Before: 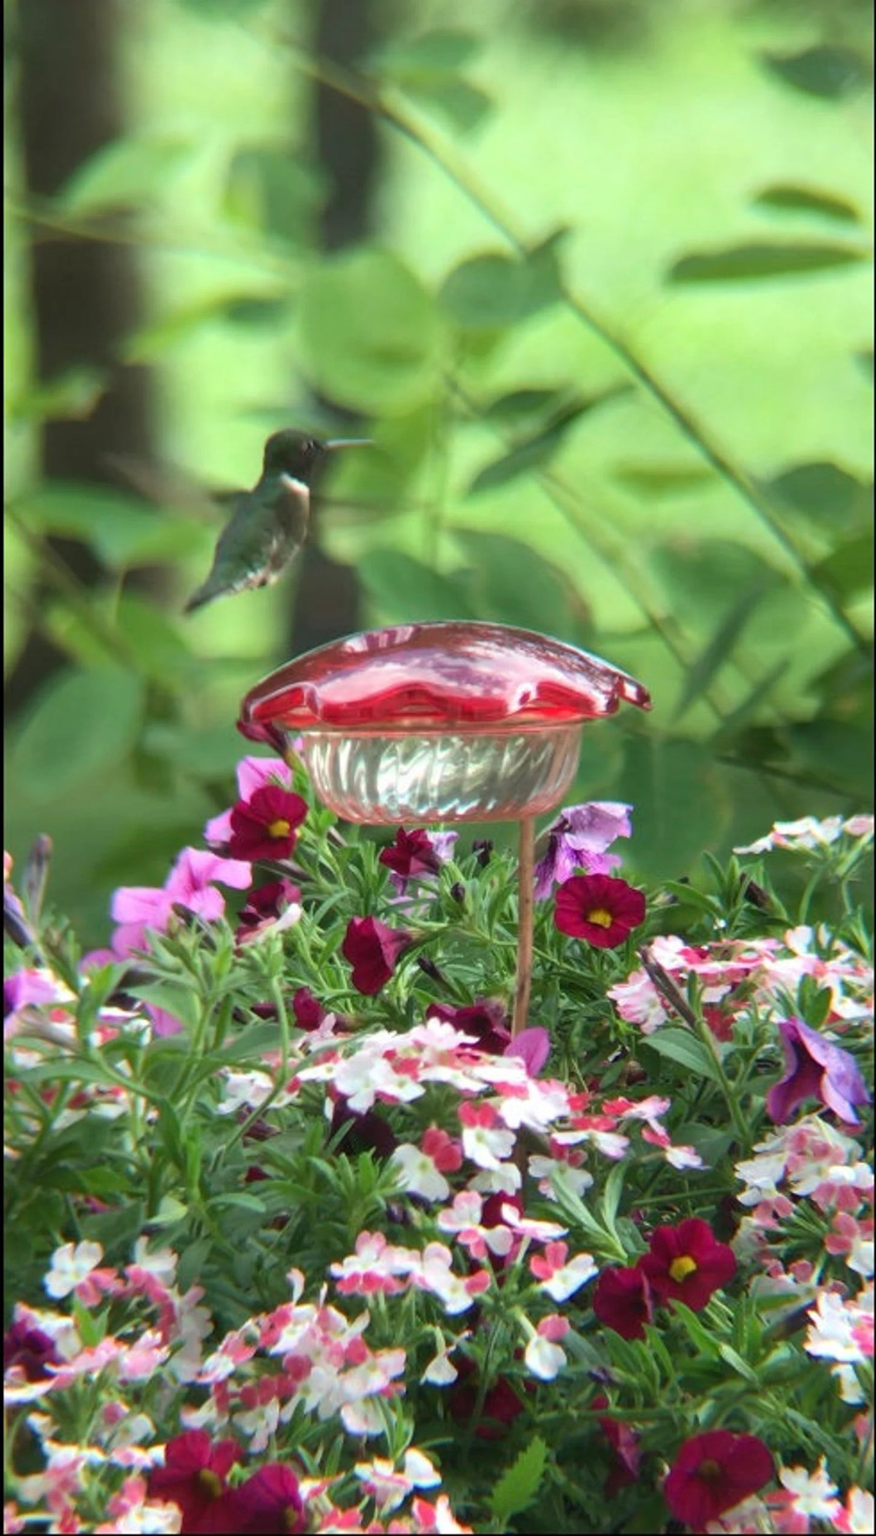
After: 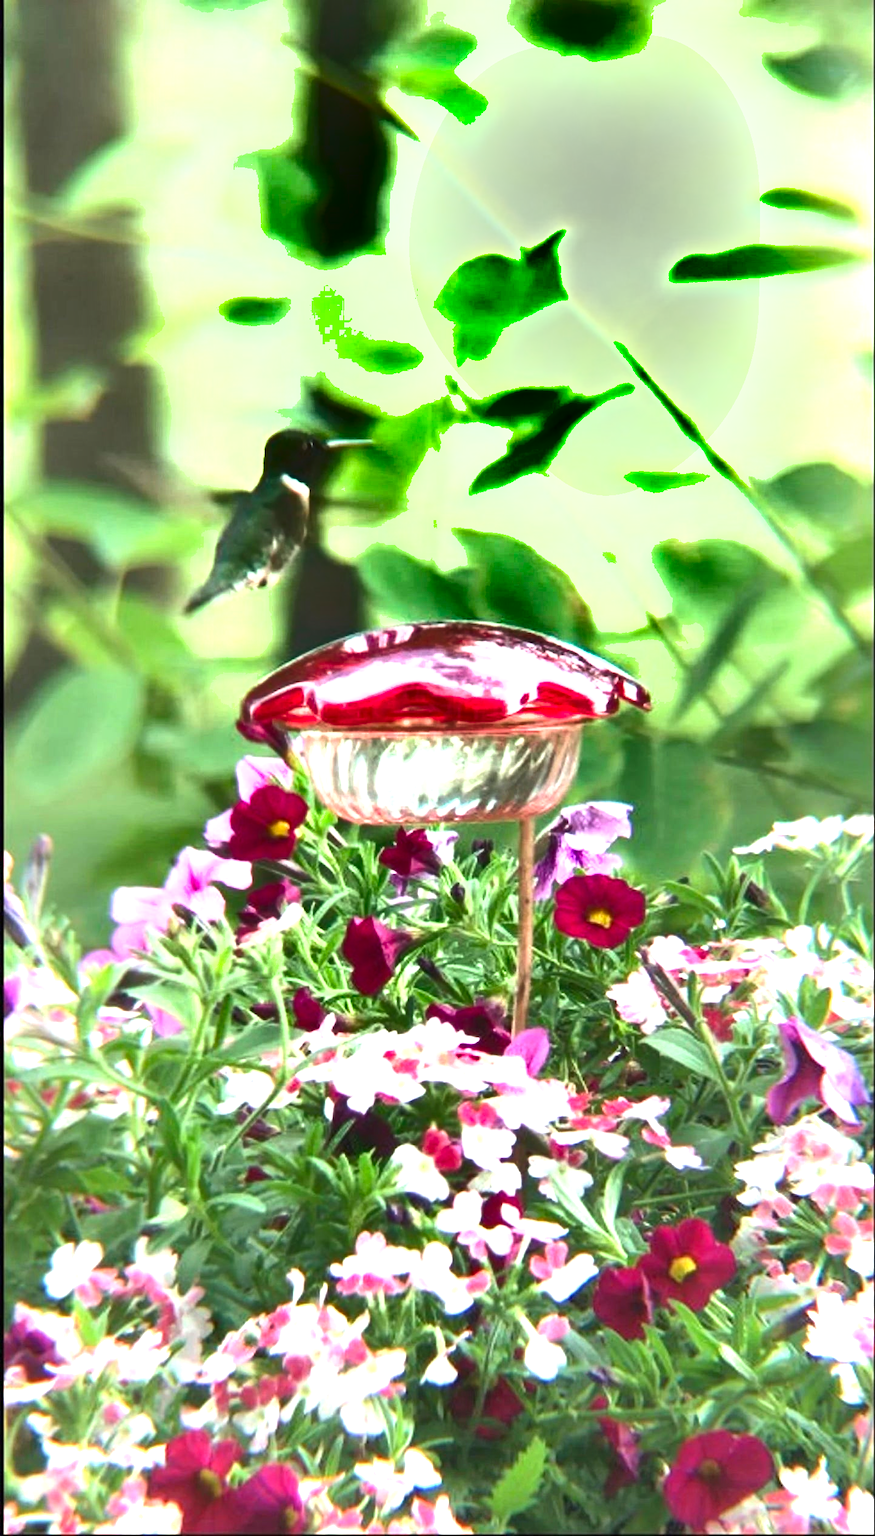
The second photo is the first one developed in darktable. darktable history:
exposure: black level correction 0, exposure 1.379 EV, compensate highlight preservation false
shadows and highlights: radius 170.37, shadows 27.16, white point adjustment 3.23, highlights -68.05, soften with gaussian
